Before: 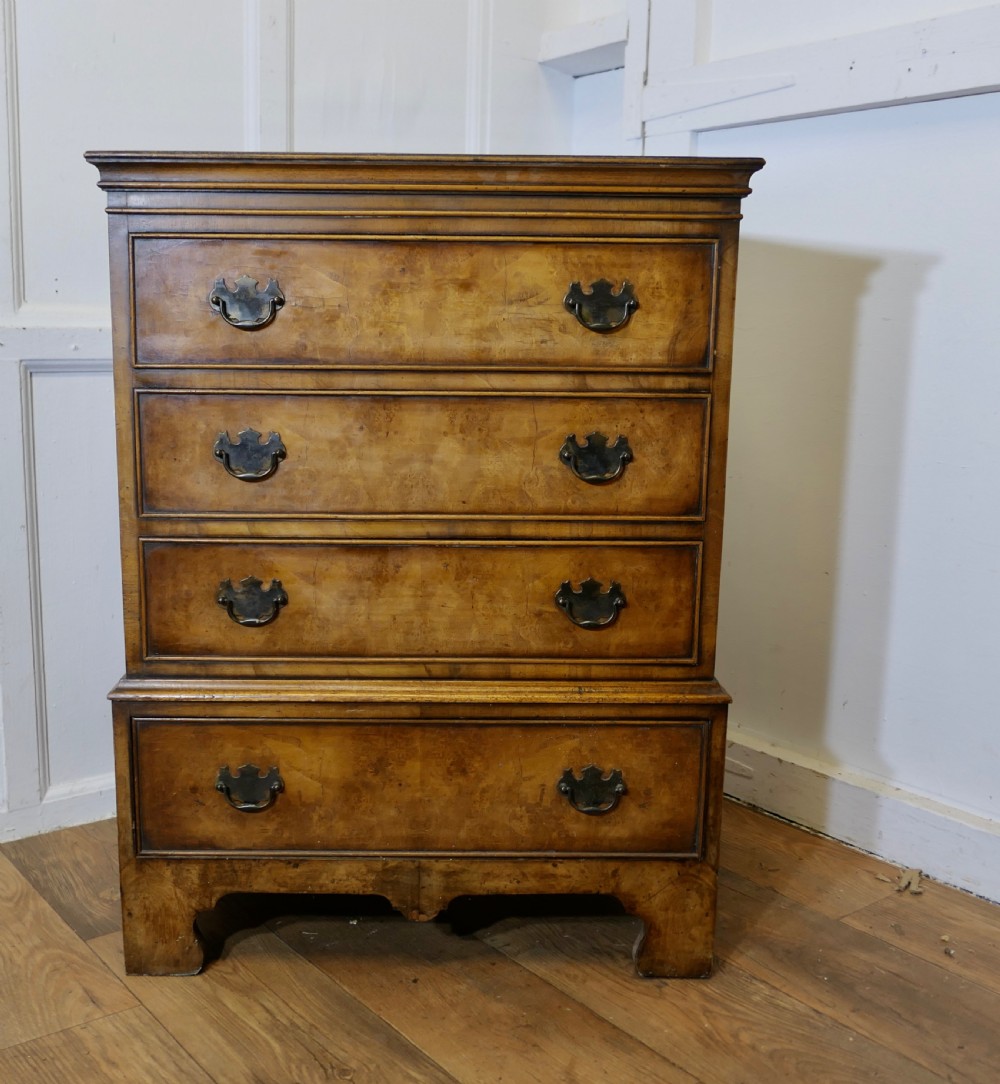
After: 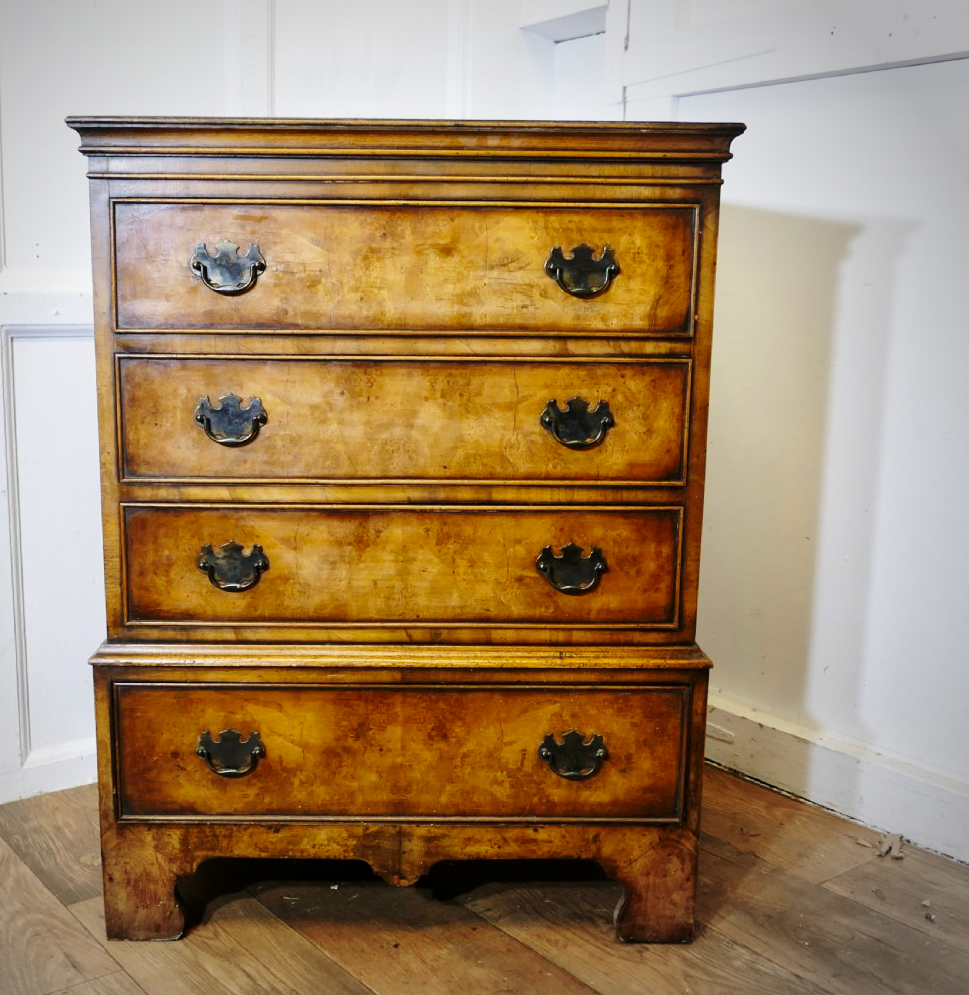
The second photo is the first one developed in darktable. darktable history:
local contrast: mode bilateral grid, contrast 10, coarseness 25, detail 115%, midtone range 0.2
crop: left 1.964%, top 3.251%, right 1.122%, bottom 4.933%
vignetting: center (-0.15, 0.013)
base curve: curves: ch0 [(0, 0) (0.028, 0.03) (0.121, 0.232) (0.46, 0.748) (0.859, 0.968) (1, 1)], preserve colors none
